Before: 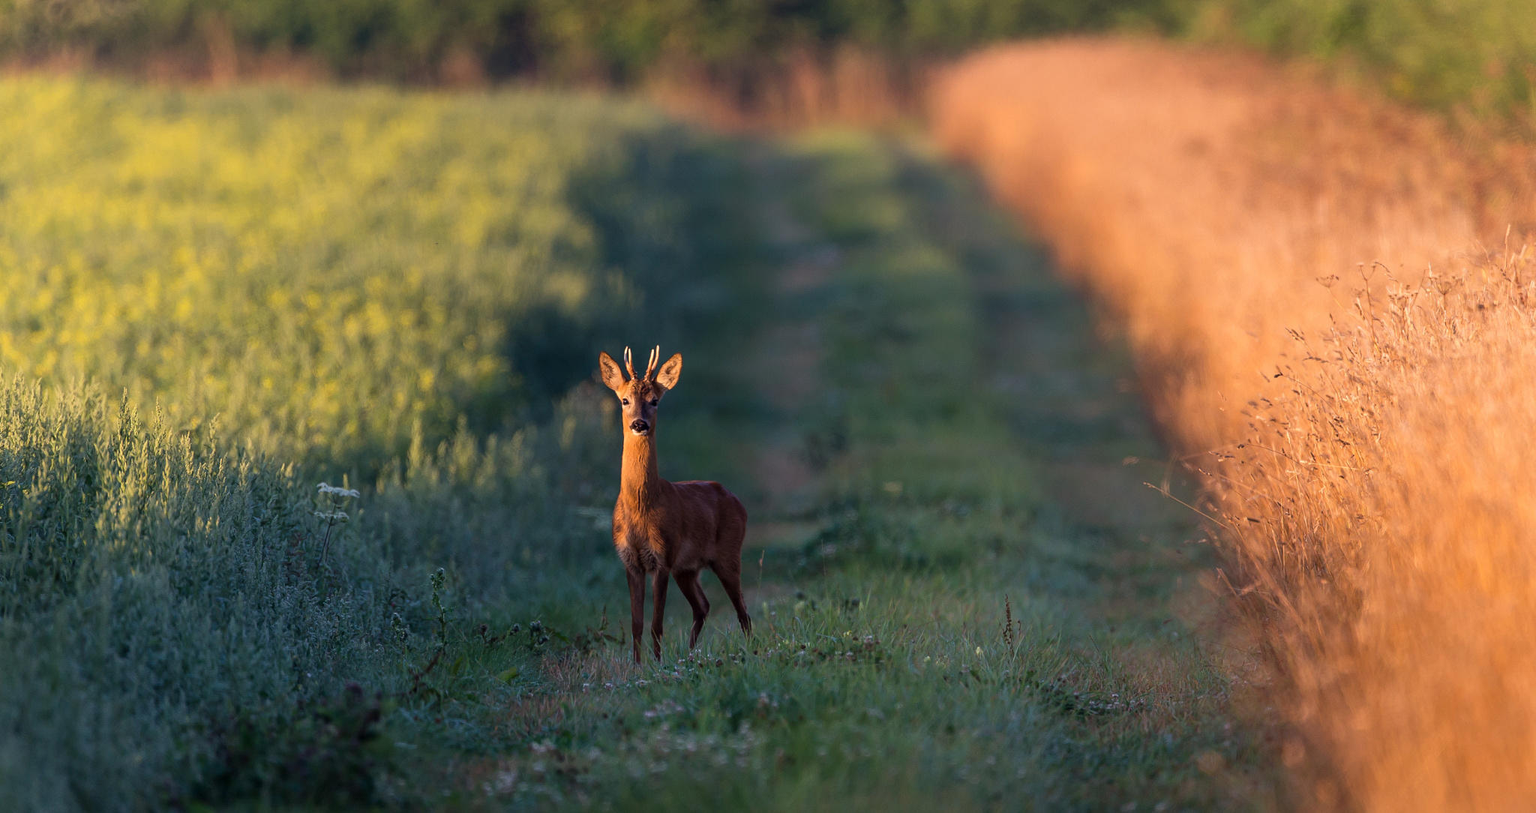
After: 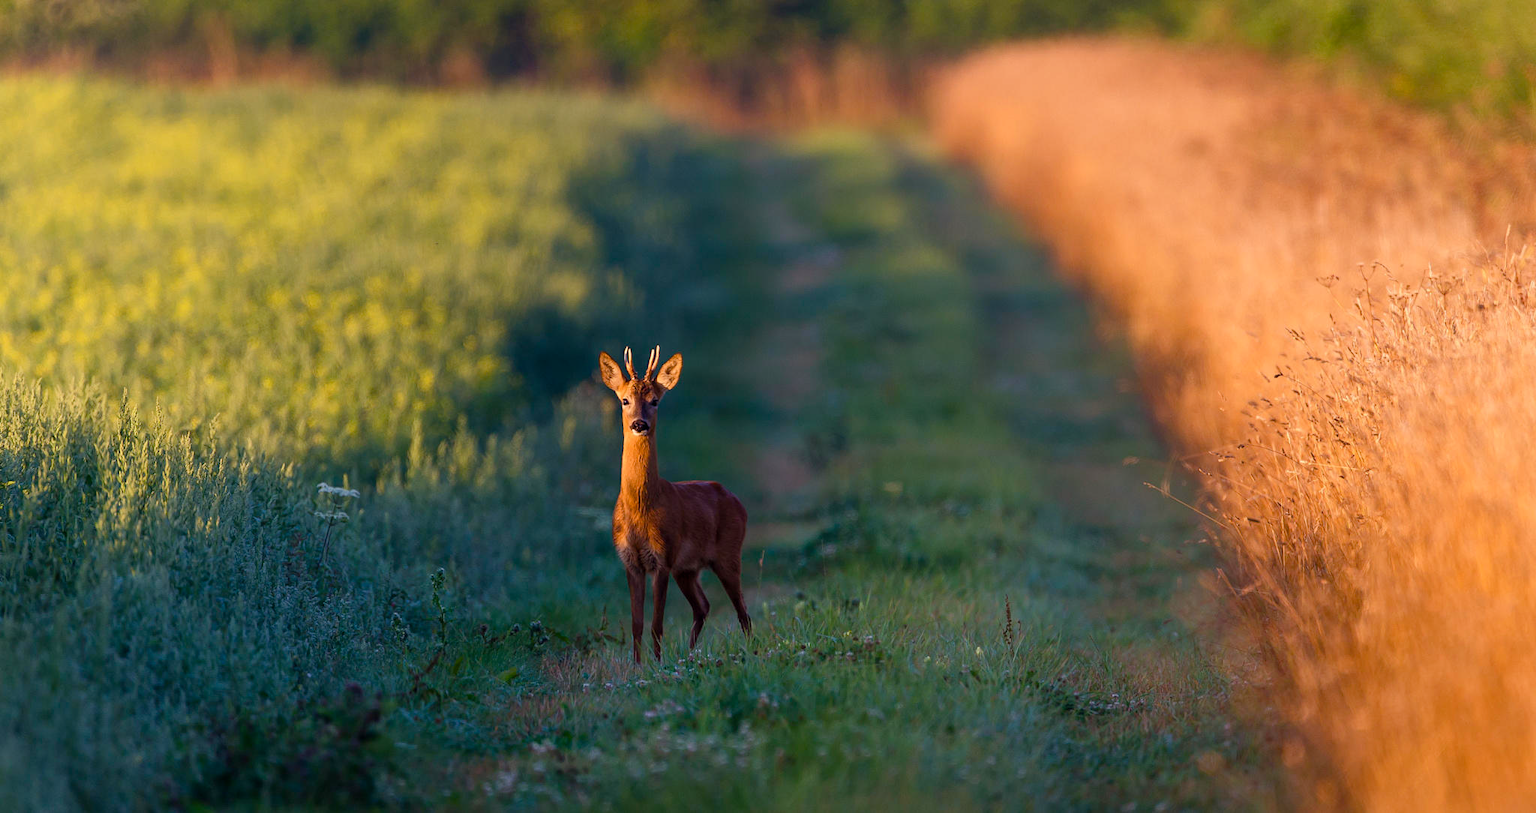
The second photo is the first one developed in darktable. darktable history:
color balance rgb: perceptual saturation grading › global saturation 20%, perceptual saturation grading › highlights -25.803%, perceptual saturation grading › shadows 25.429%, global vibrance 20%
